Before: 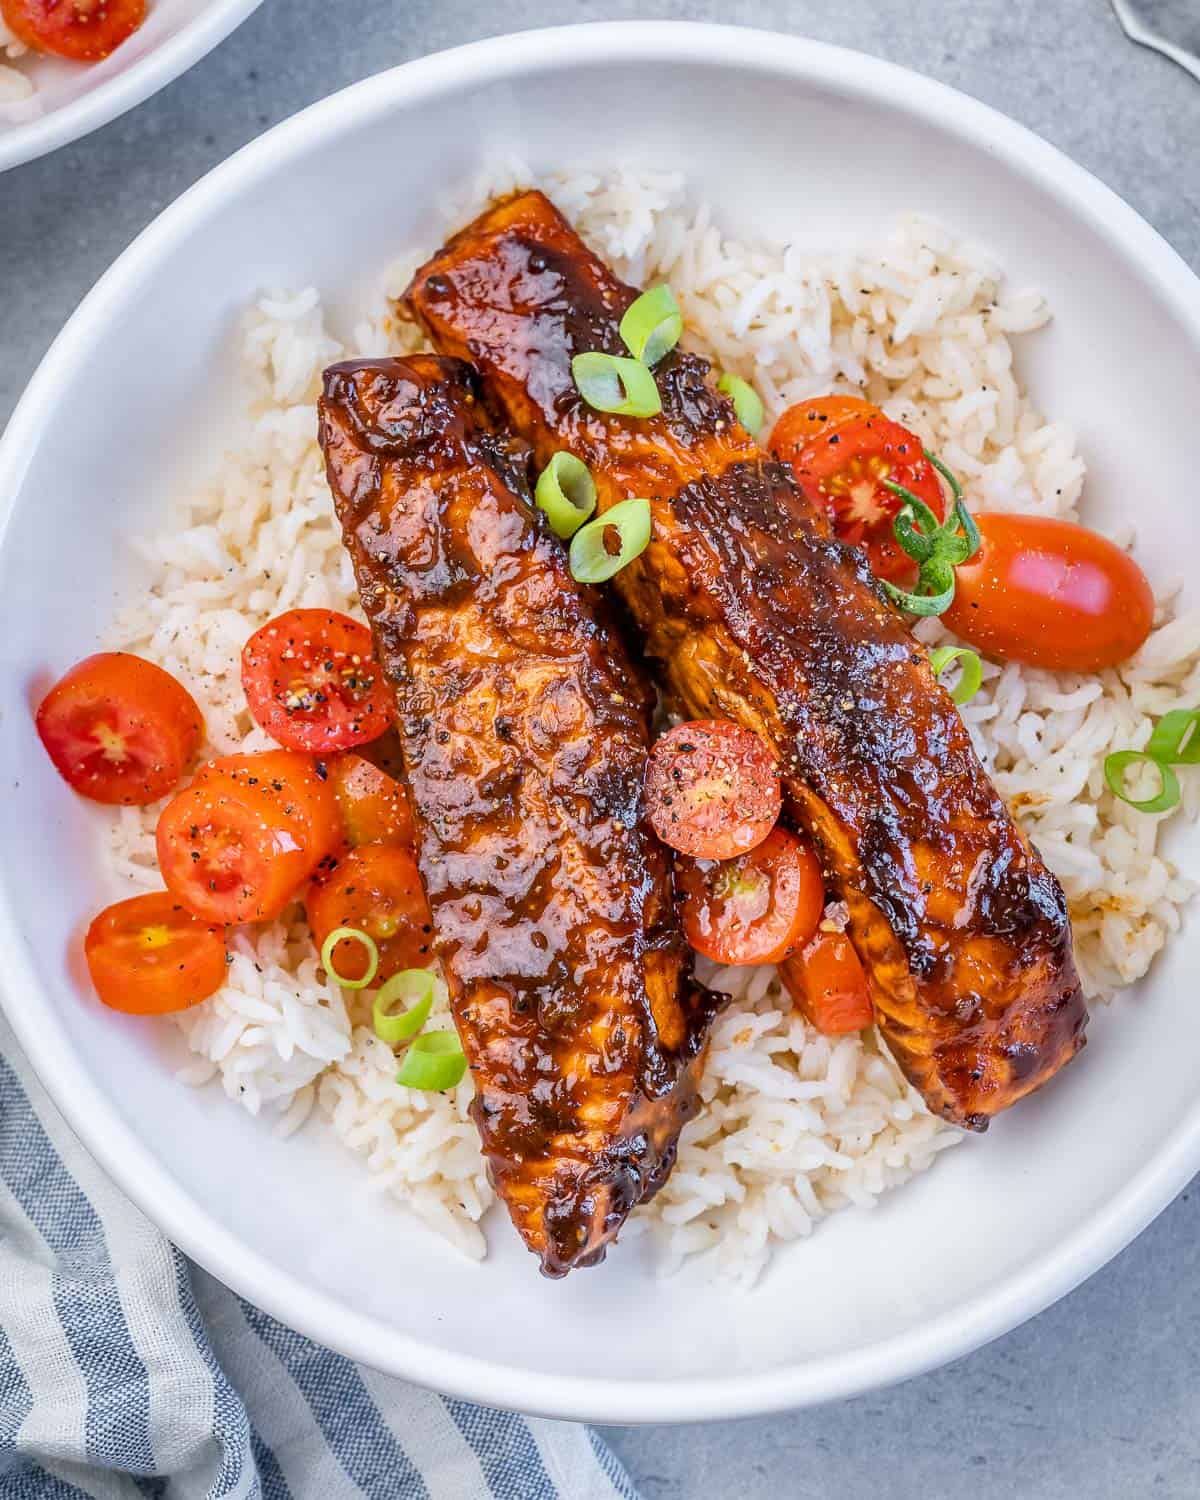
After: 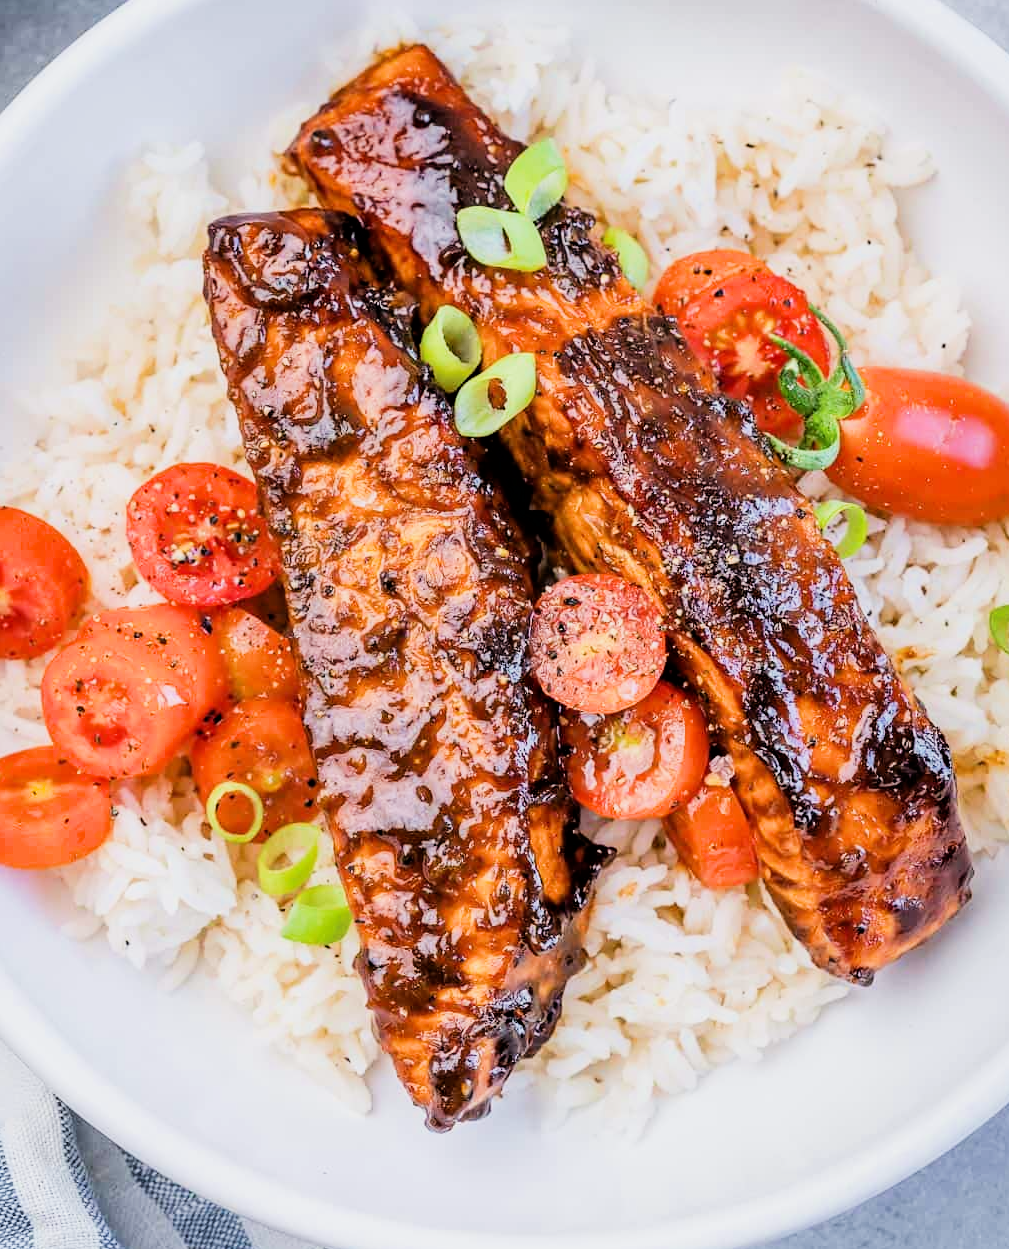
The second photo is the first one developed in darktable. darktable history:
exposure: black level correction 0.001, exposure 0.498 EV, compensate highlight preservation false
filmic rgb: black relative exposure -5.02 EV, white relative exposure 3.99 EV, hardness 2.88, contrast 1.296, highlights saturation mix -10.1%
crop and rotate: left 9.666%, top 9.764%, right 6.196%, bottom 6.914%
